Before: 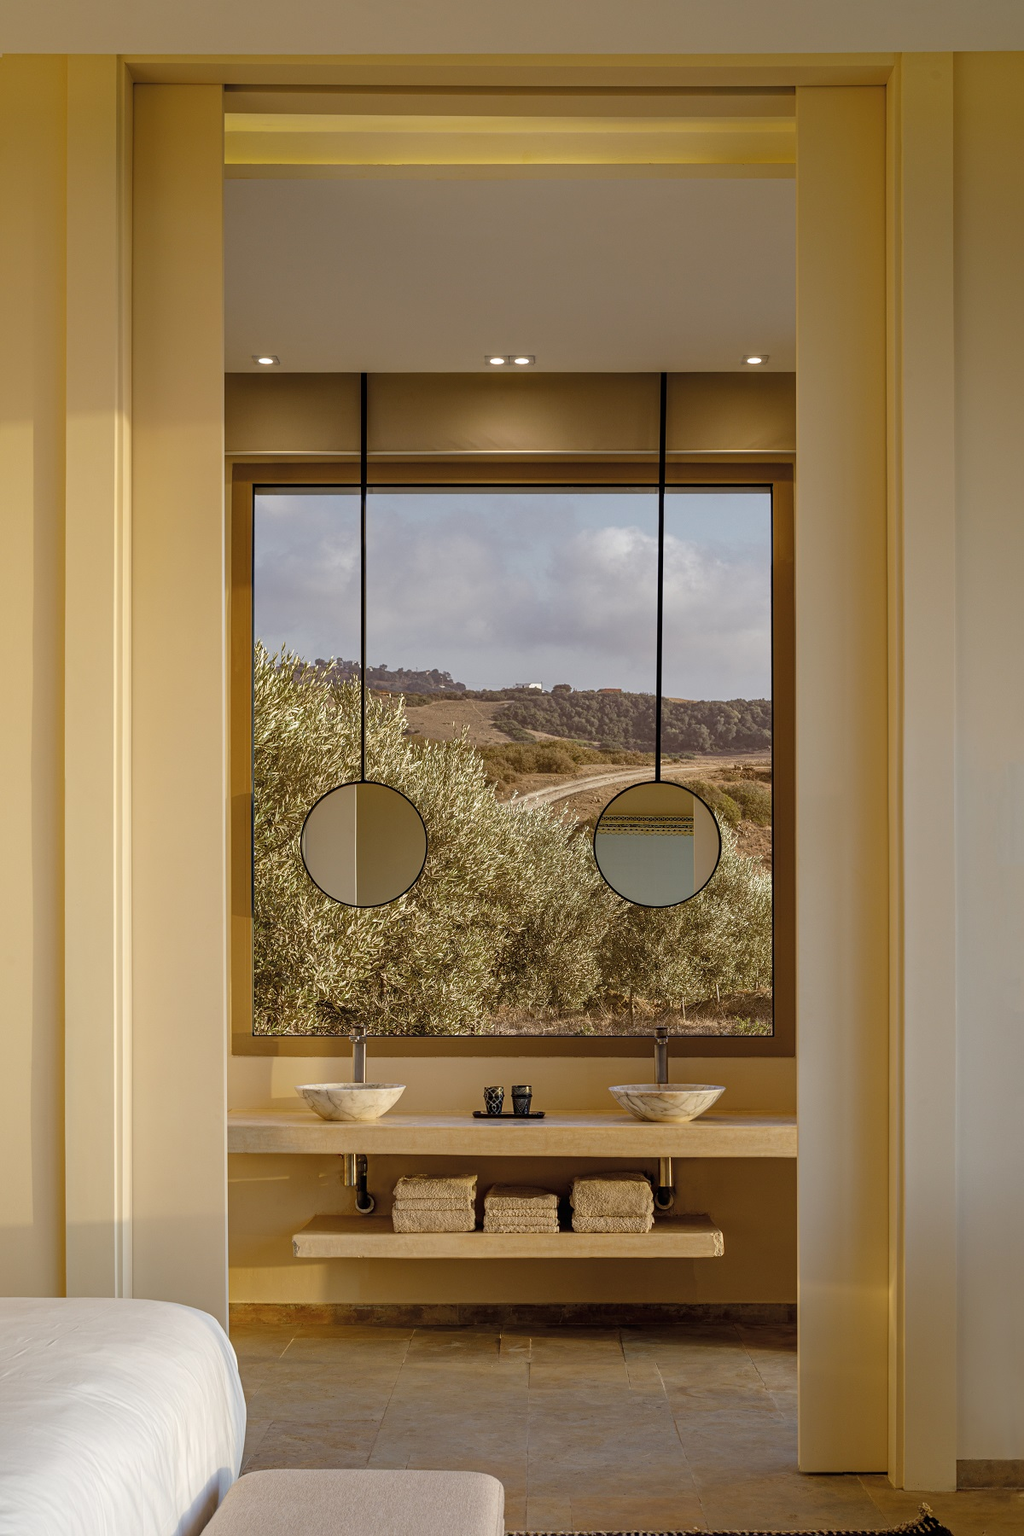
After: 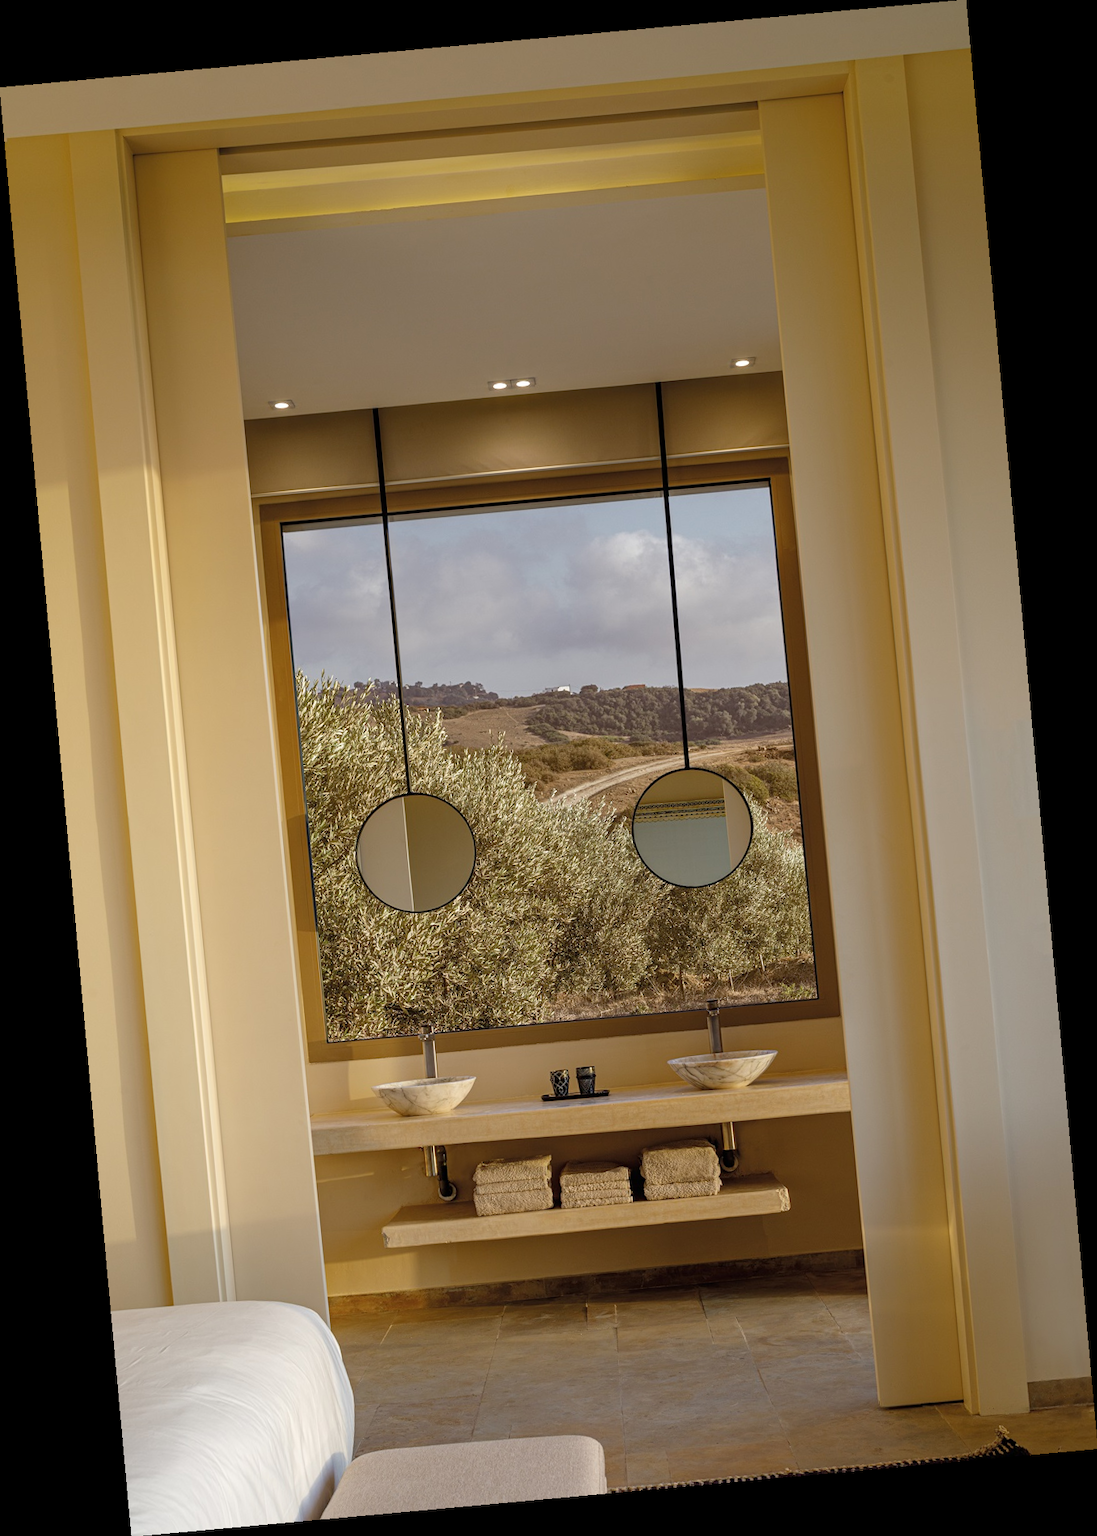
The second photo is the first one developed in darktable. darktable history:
rotate and perspective: rotation -5.2°, automatic cropping off
white balance: red 1, blue 1
